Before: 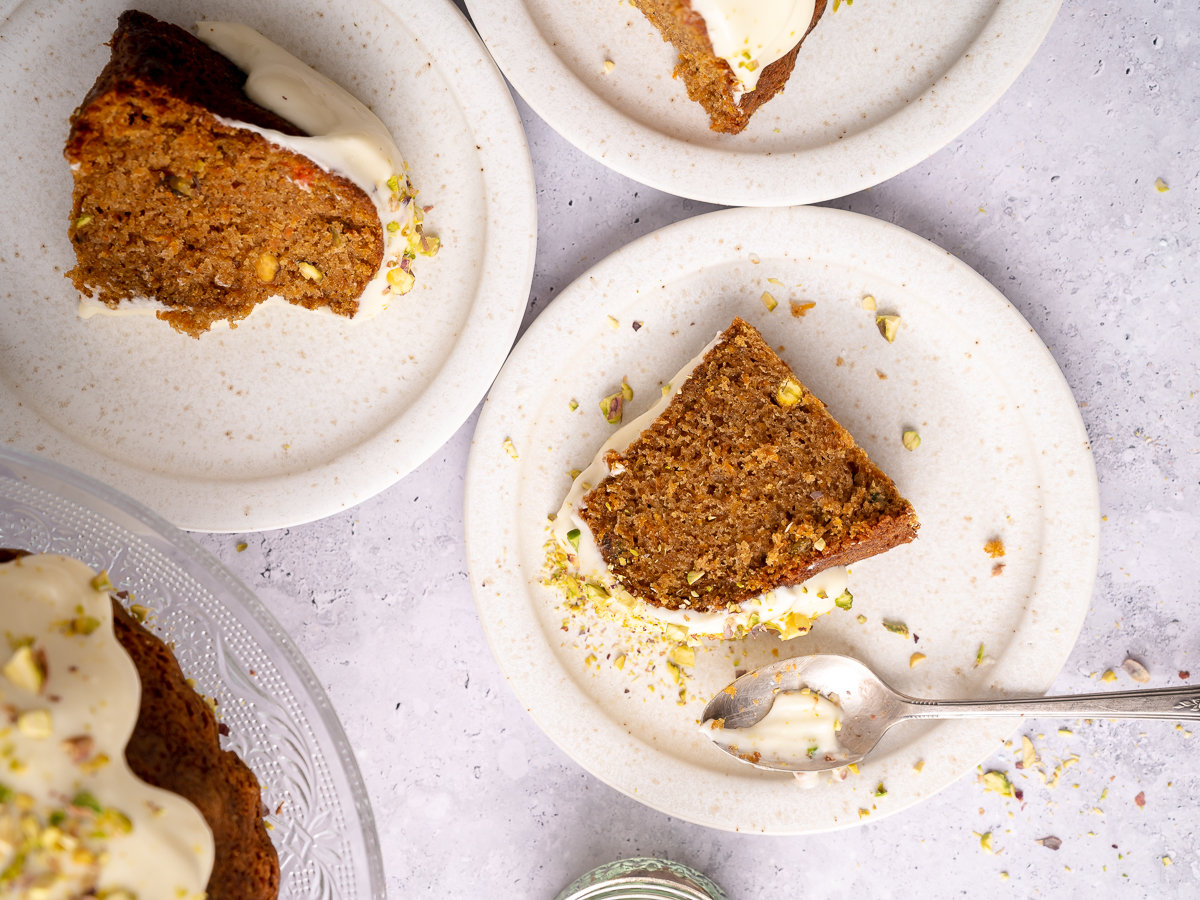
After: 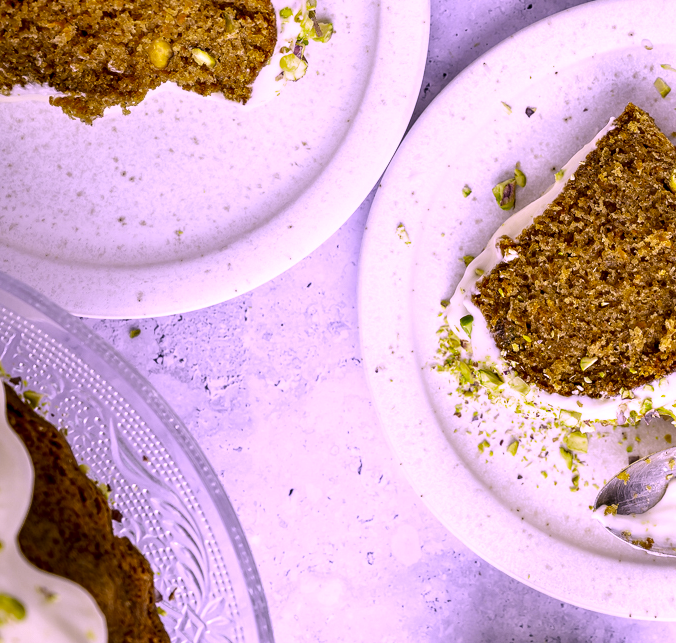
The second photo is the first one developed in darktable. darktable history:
contrast equalizer: y [[0.546, 0.552, 0.554, 0.554, 0.552, 0.546], [0.5 ×6], [0.5 ×6], [0 ×6], [0 ×6]]
local contrast: on, module defaults
color correction: highlights a* 17.94, highlights b* 35.39, shadows a* 1.48, shadows b* 6.42, saturation 1.01
crop: left 8.966%, top 23.852%, right 34.699%, bottom 4.703%
white balance: red 0.766, blue 1.537
